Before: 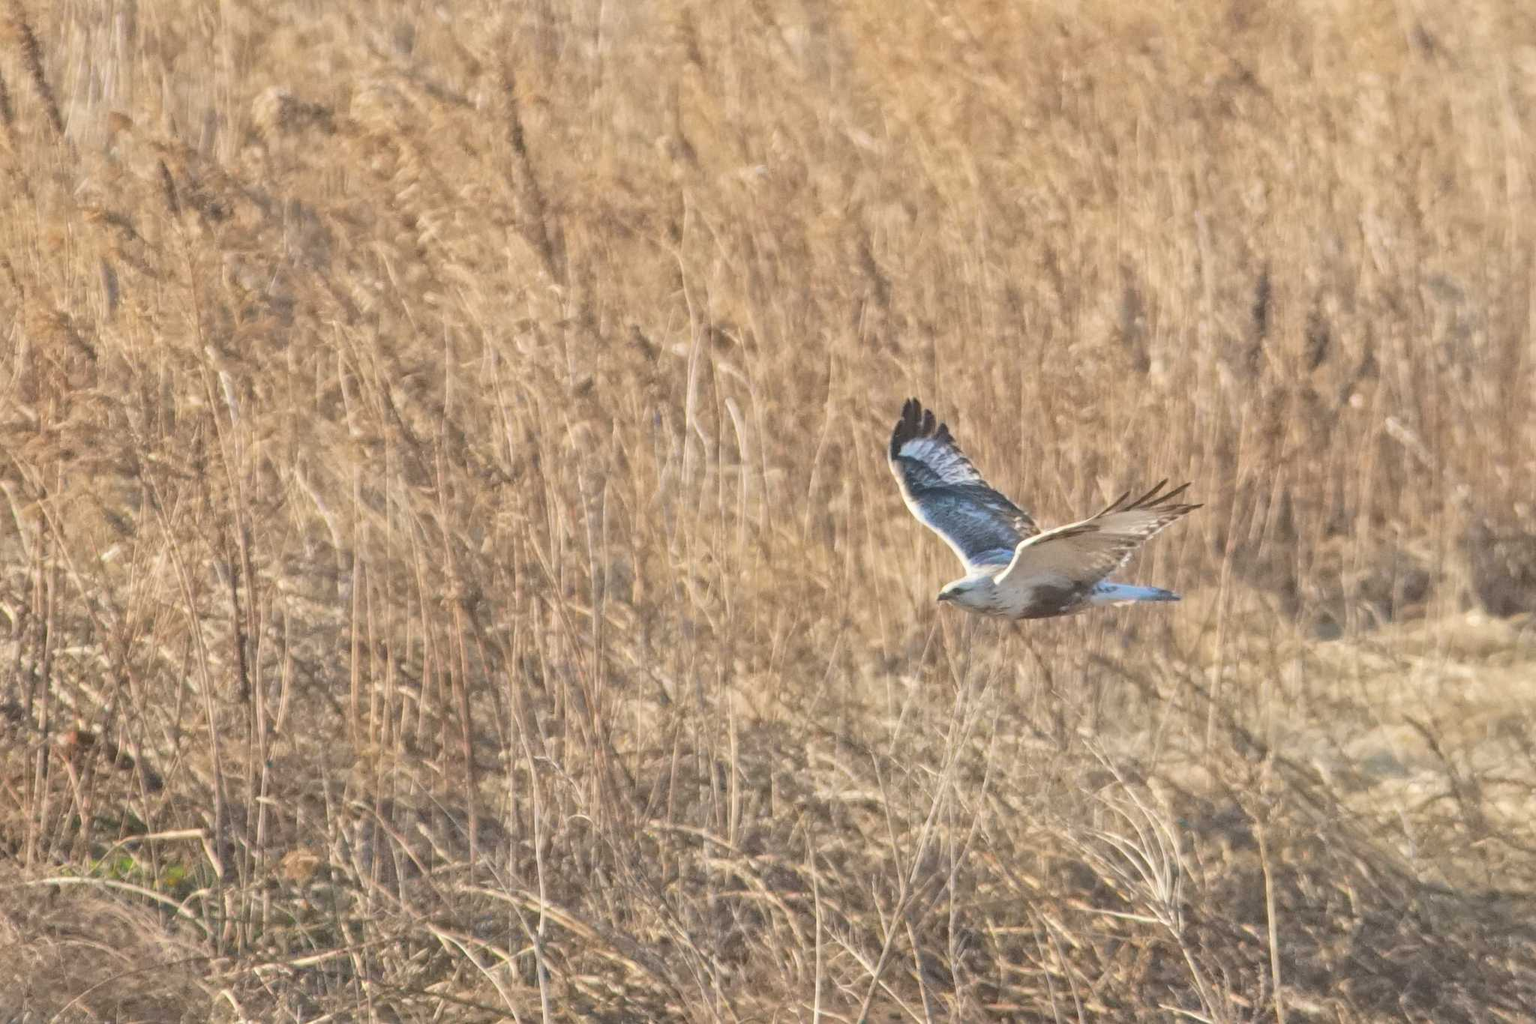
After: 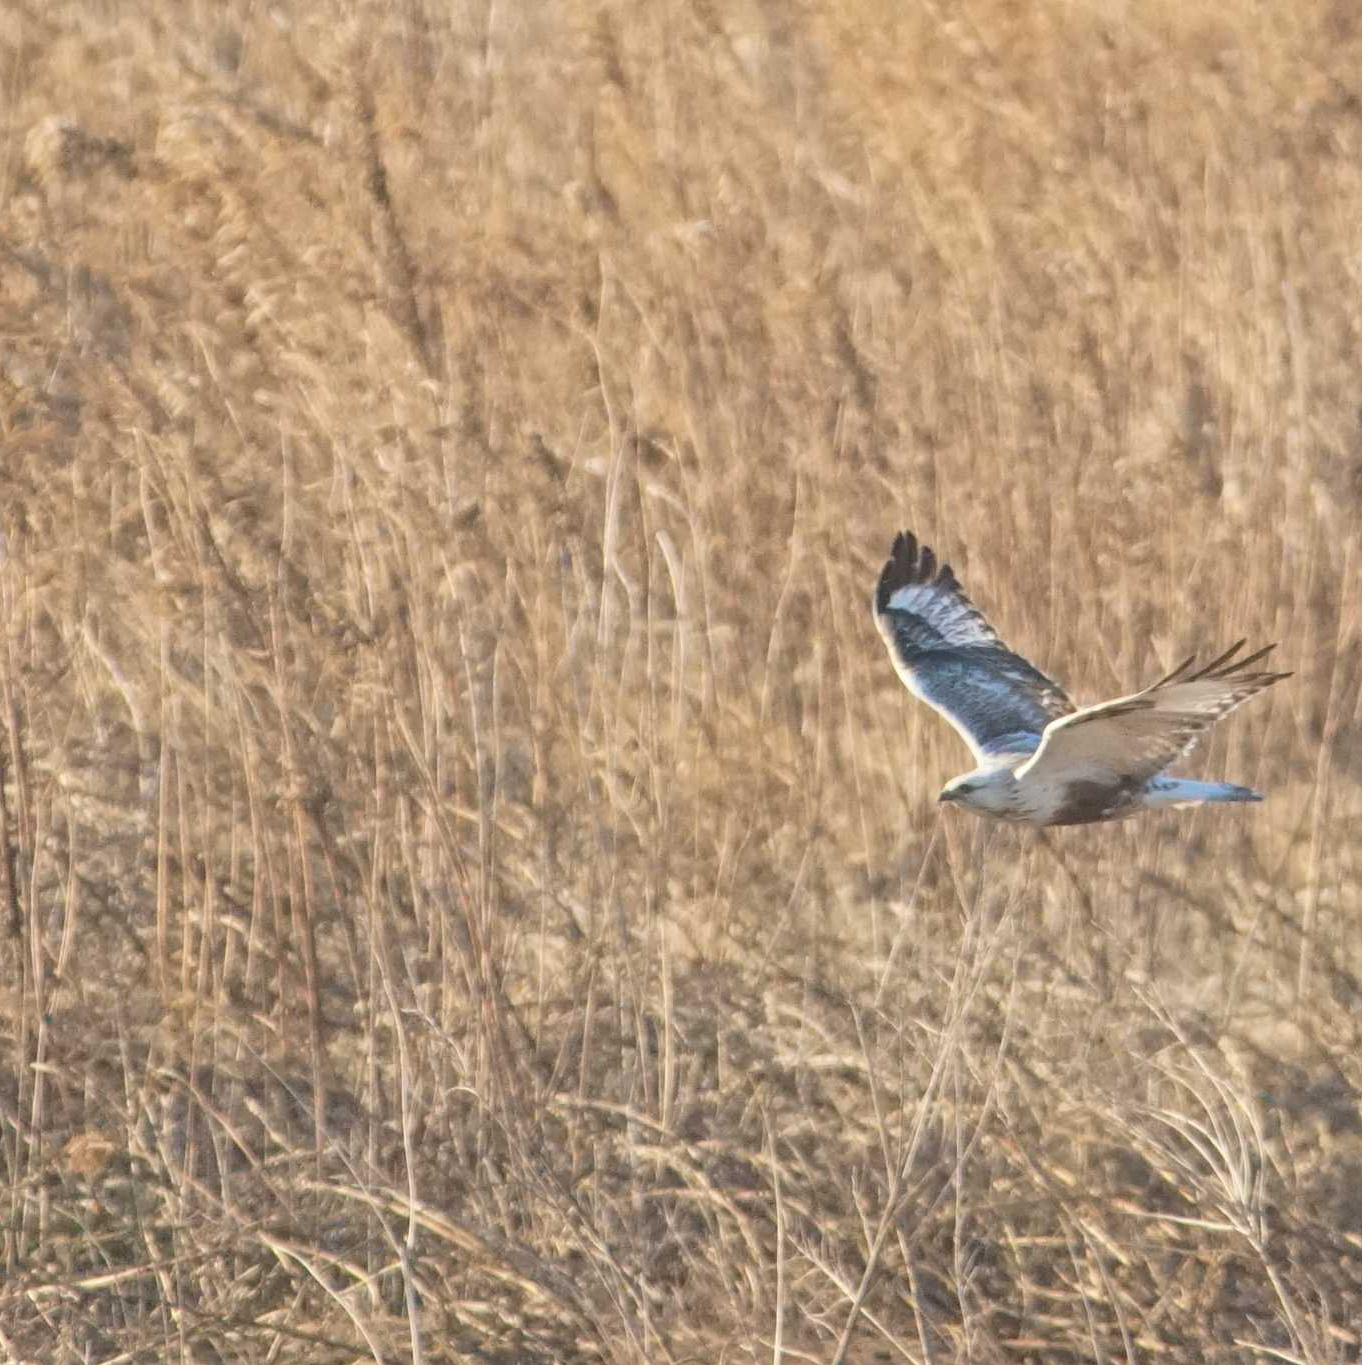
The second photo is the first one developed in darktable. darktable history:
crop and rotate: left 15.207%, right 18.247%
